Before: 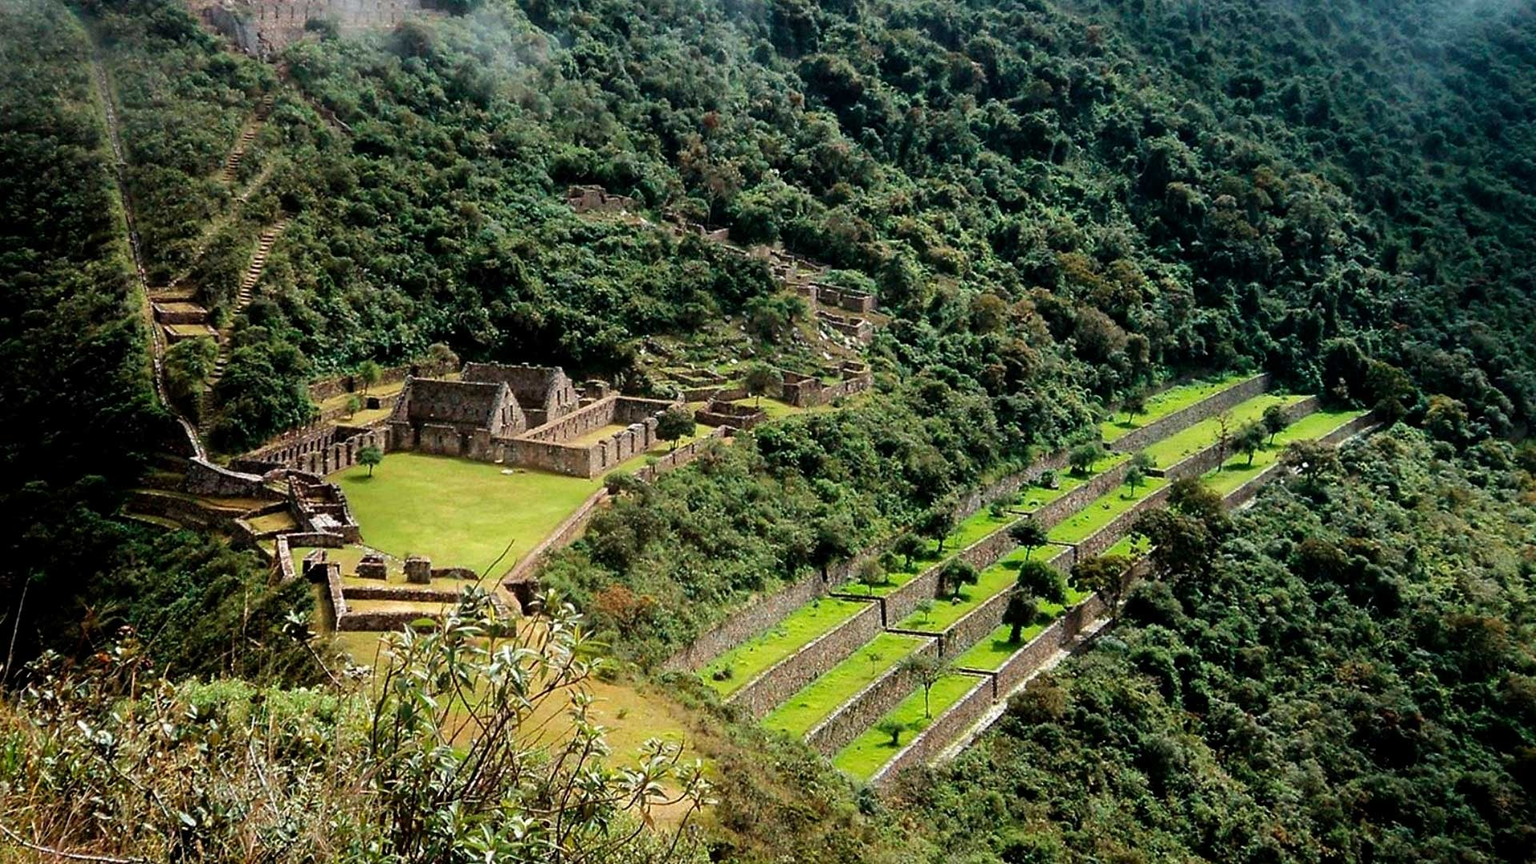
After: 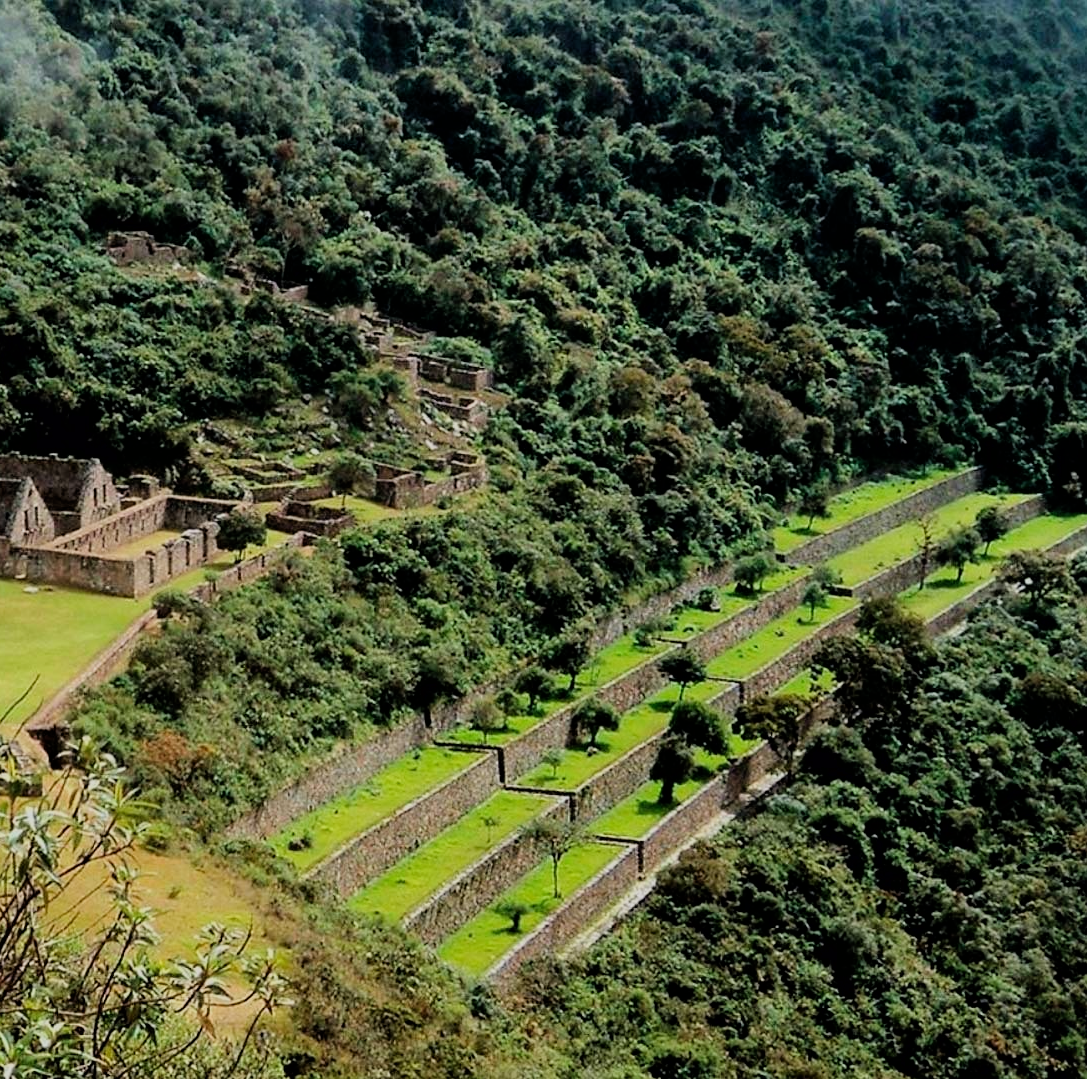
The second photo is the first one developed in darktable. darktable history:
crop: left 31.458%, top 0%, right 11.876%
filmic rgb: black relative exposure -7.65 EV, white relative exposure 4.56 EV, hardness 3.61, color science v6 (2022)
